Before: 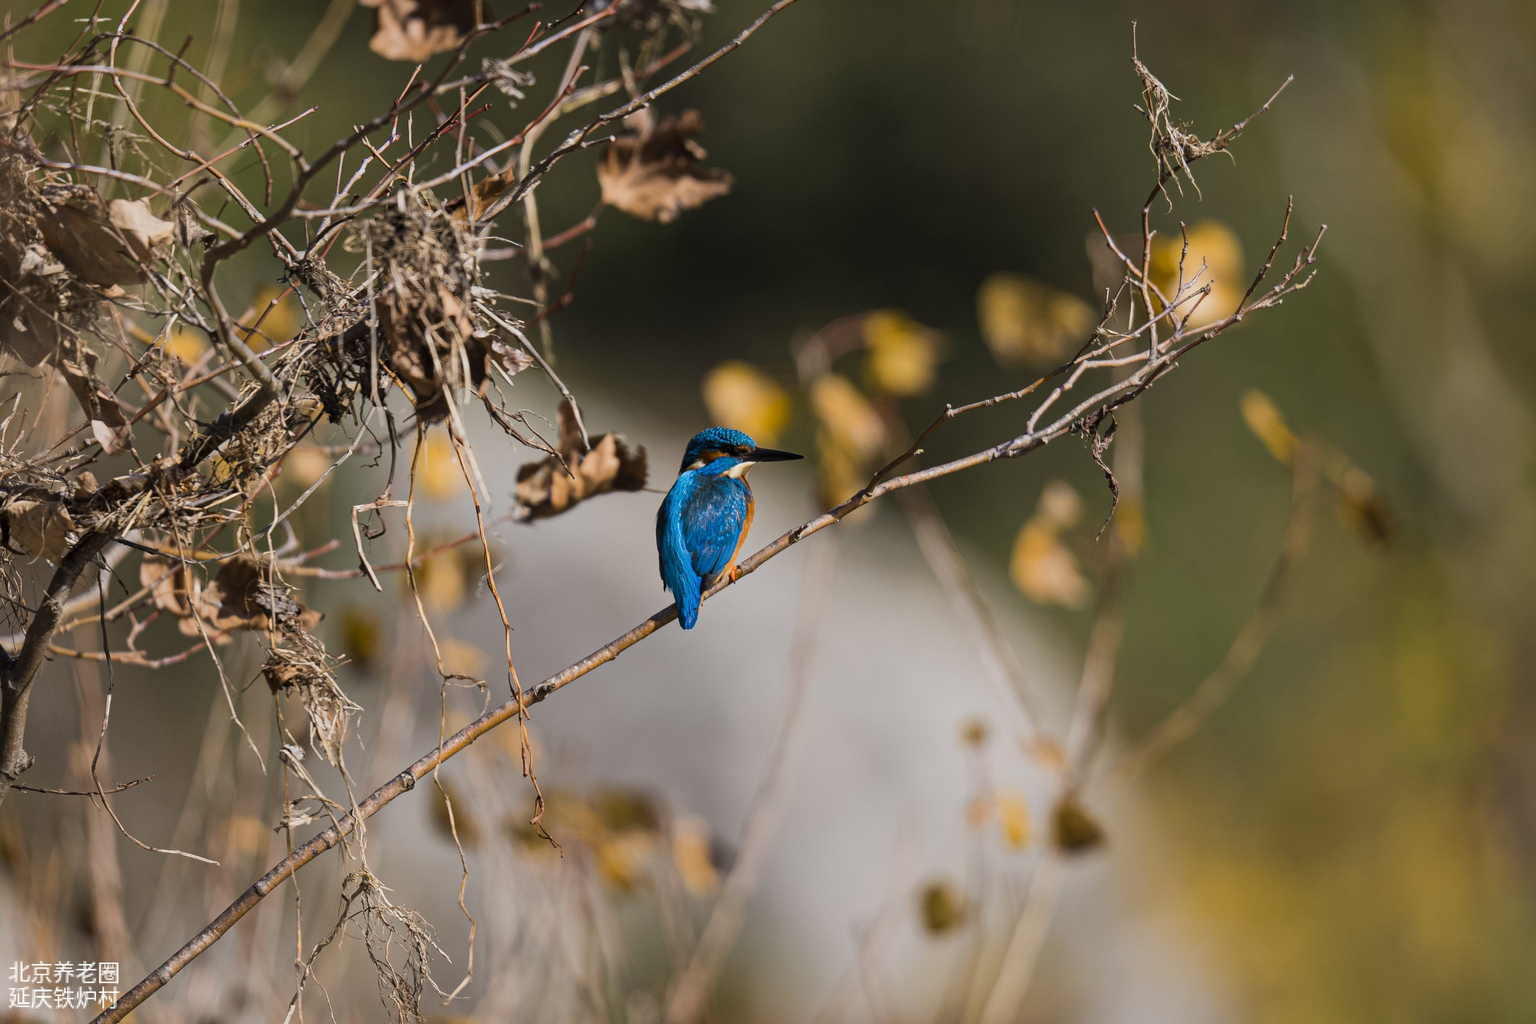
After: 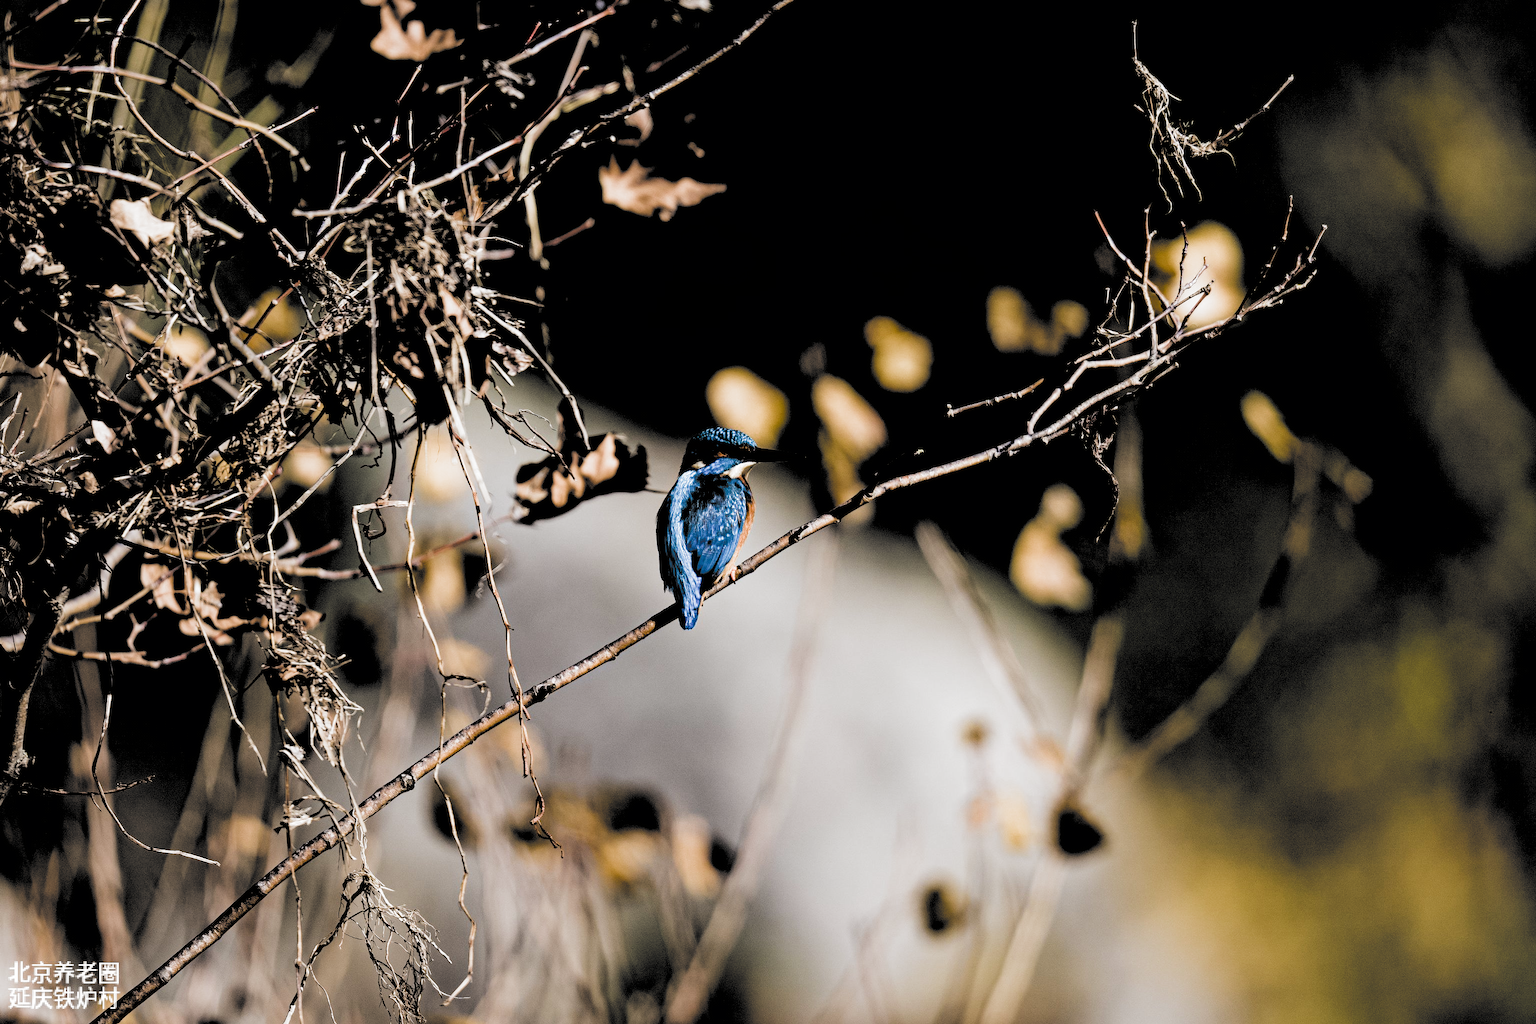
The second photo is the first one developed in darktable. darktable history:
haze removal: compatibility mode true, adaptive false
filmic rgb: black relative exposure -1.09 EV, white relative exposure 2.06 EV, hardness 1.51, contrast 2.244, color science v5 (2021), contrast in shadows safe, contrast in highlights safe
